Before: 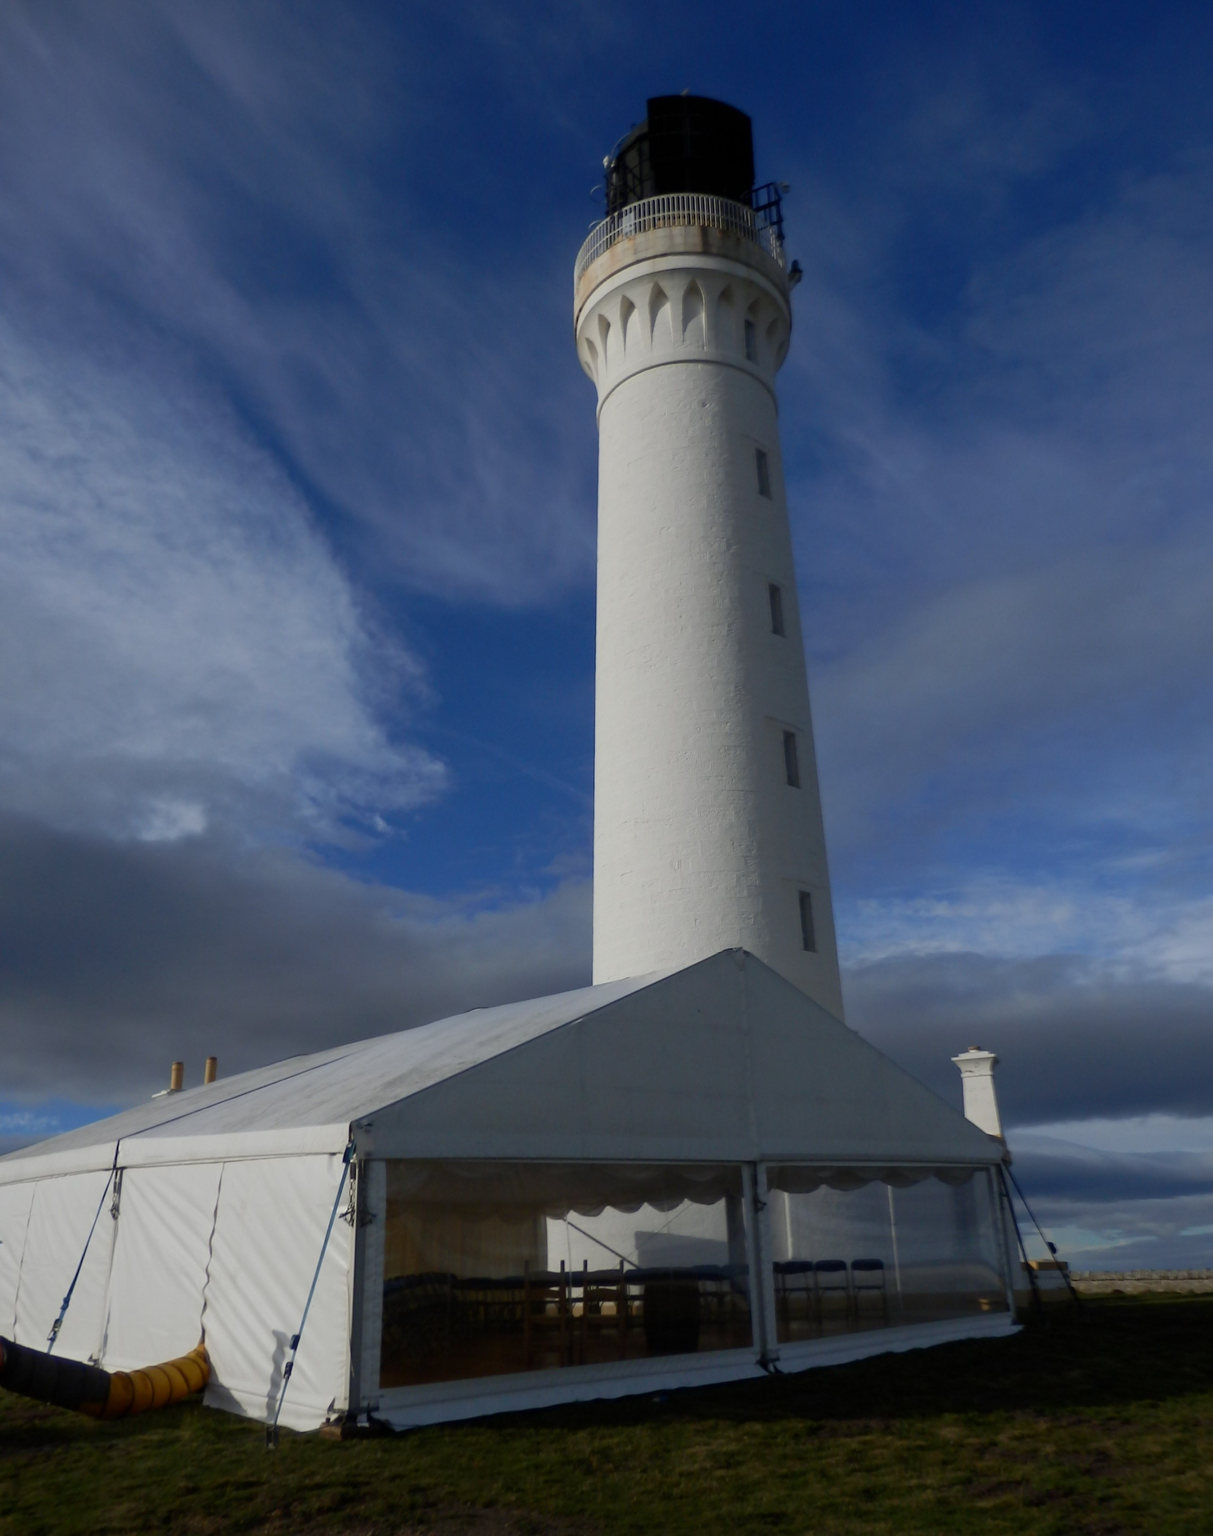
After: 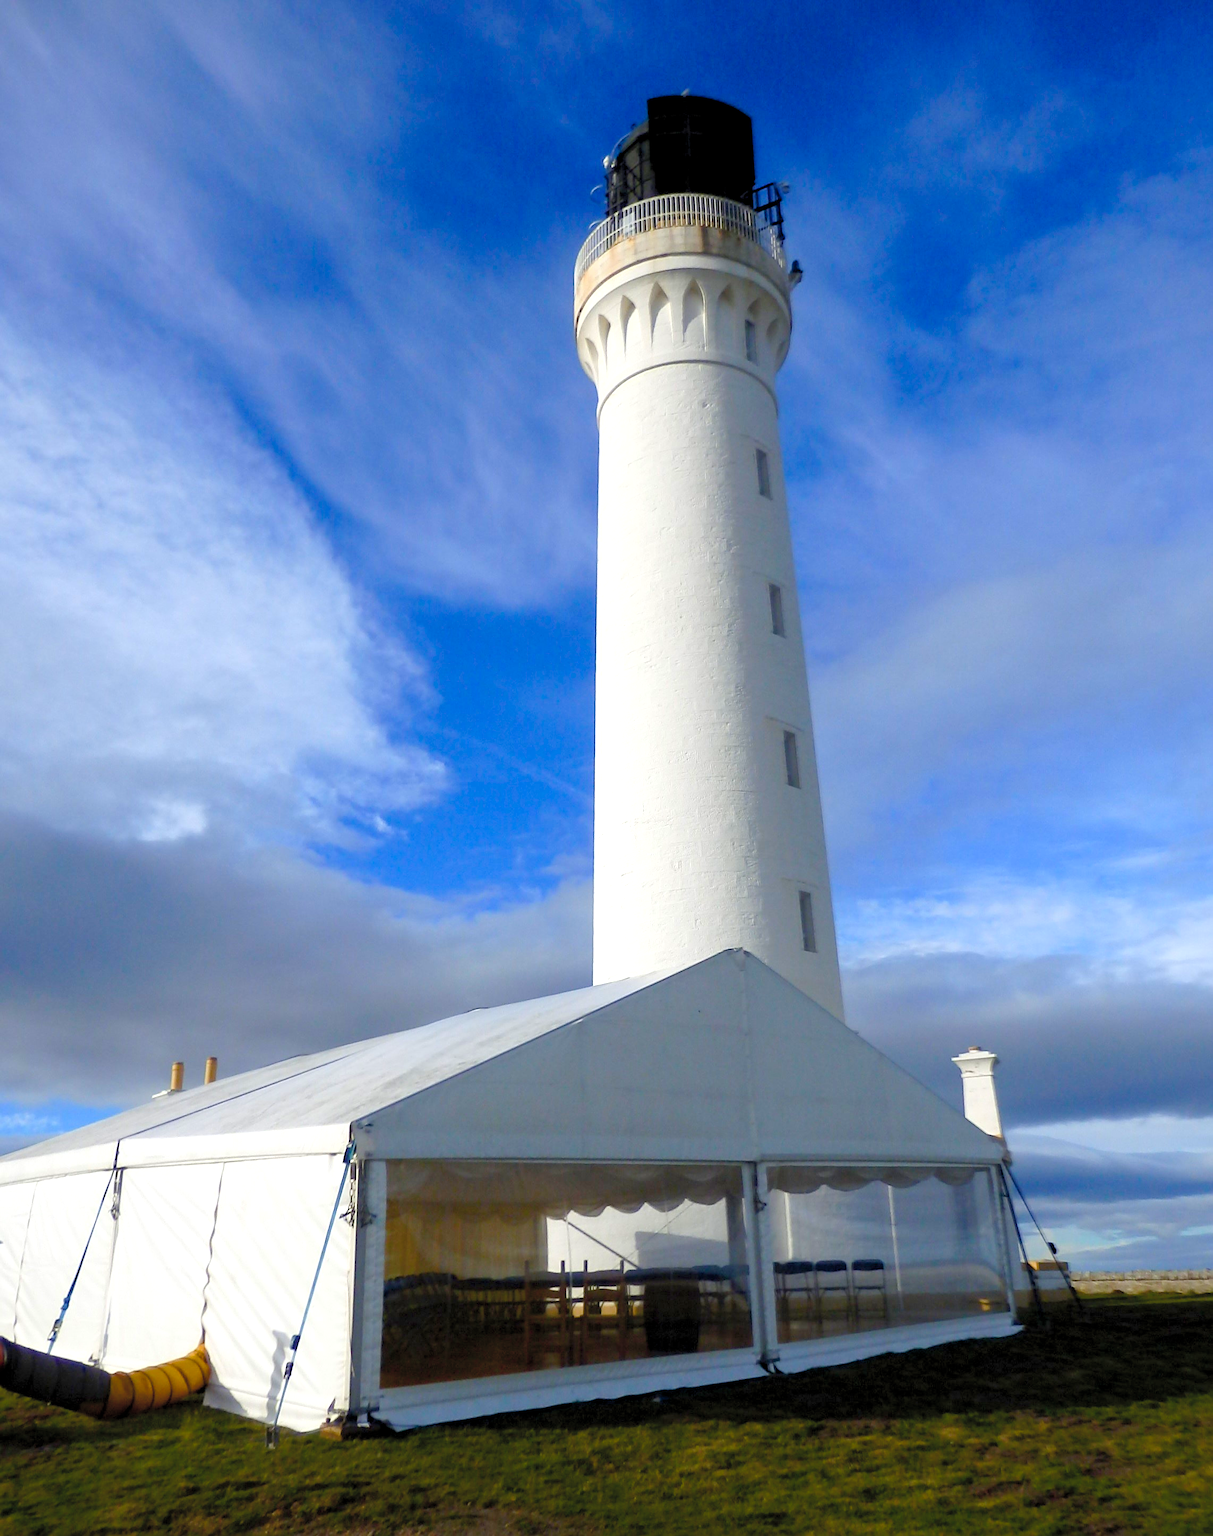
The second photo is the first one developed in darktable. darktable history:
sharpen: on, module defaults
color balance rgb: perceptual saturation grading › global saturation 35%, perceptual saturation grading › highlights -25%, perceptual saturation grading › shadows 50%
contrast brightness saturation: brightness 0.15
exposure: black level correction 0.001, exposure 1.116 EV, compensate highlight preservation false
